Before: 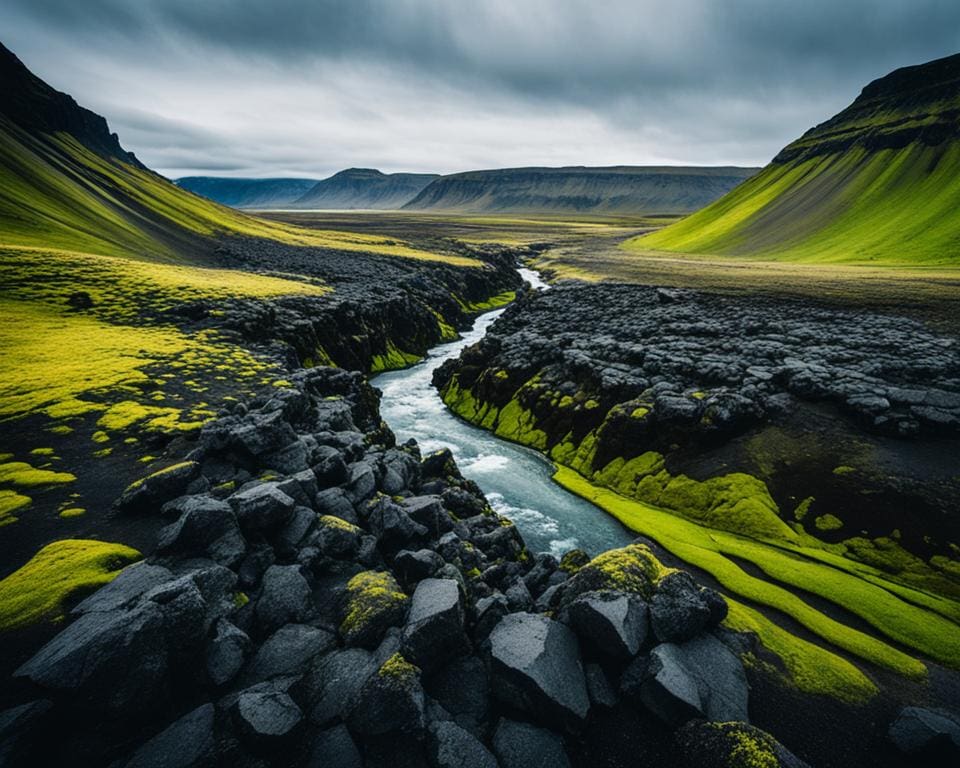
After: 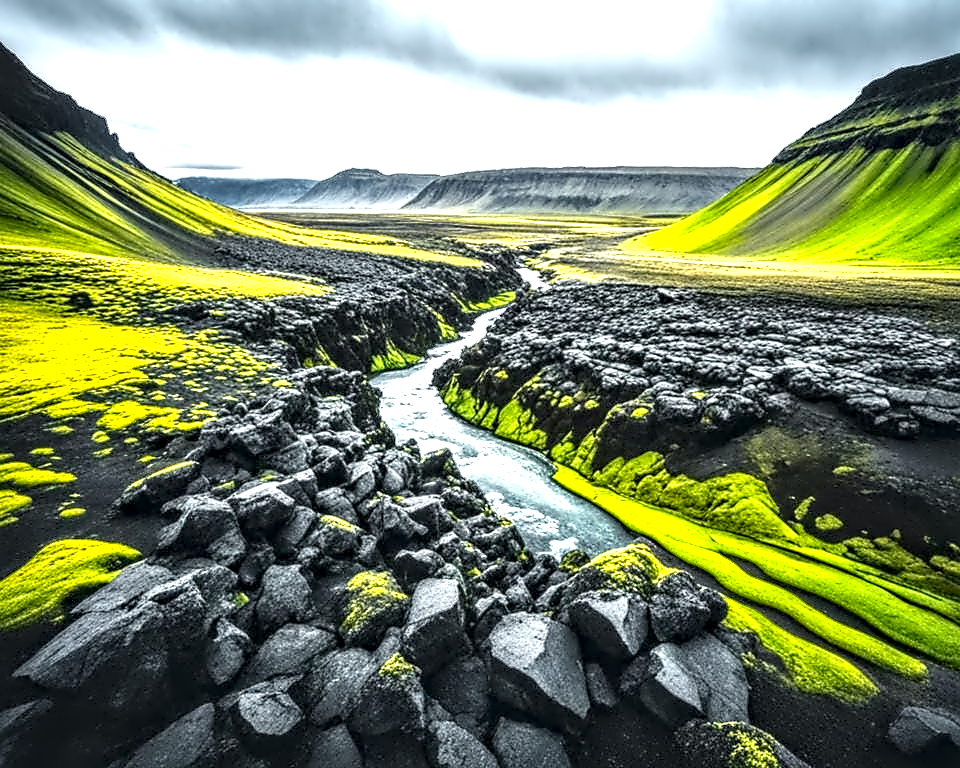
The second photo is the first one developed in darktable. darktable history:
exposure: black level correction 0.001, exposure 1.719 EV, compensate exposure bias true, compensate highlight preservation false
color zones: curves: ch1 [(0.25, 0.61) (0.75, 0.248)]
local contrast: detail 130%
contrast equalizer: octaves 7, y [[0.5, 0.542, 0.583, 0.625, 0.667, 0.708], [0.5 ×6], [0.5 ×6], [0, 0.033, 0.067, 0.1, 0.133, 0.167], [0, 0.05, 0.1, 0.15, 0.2, 0.25]]
